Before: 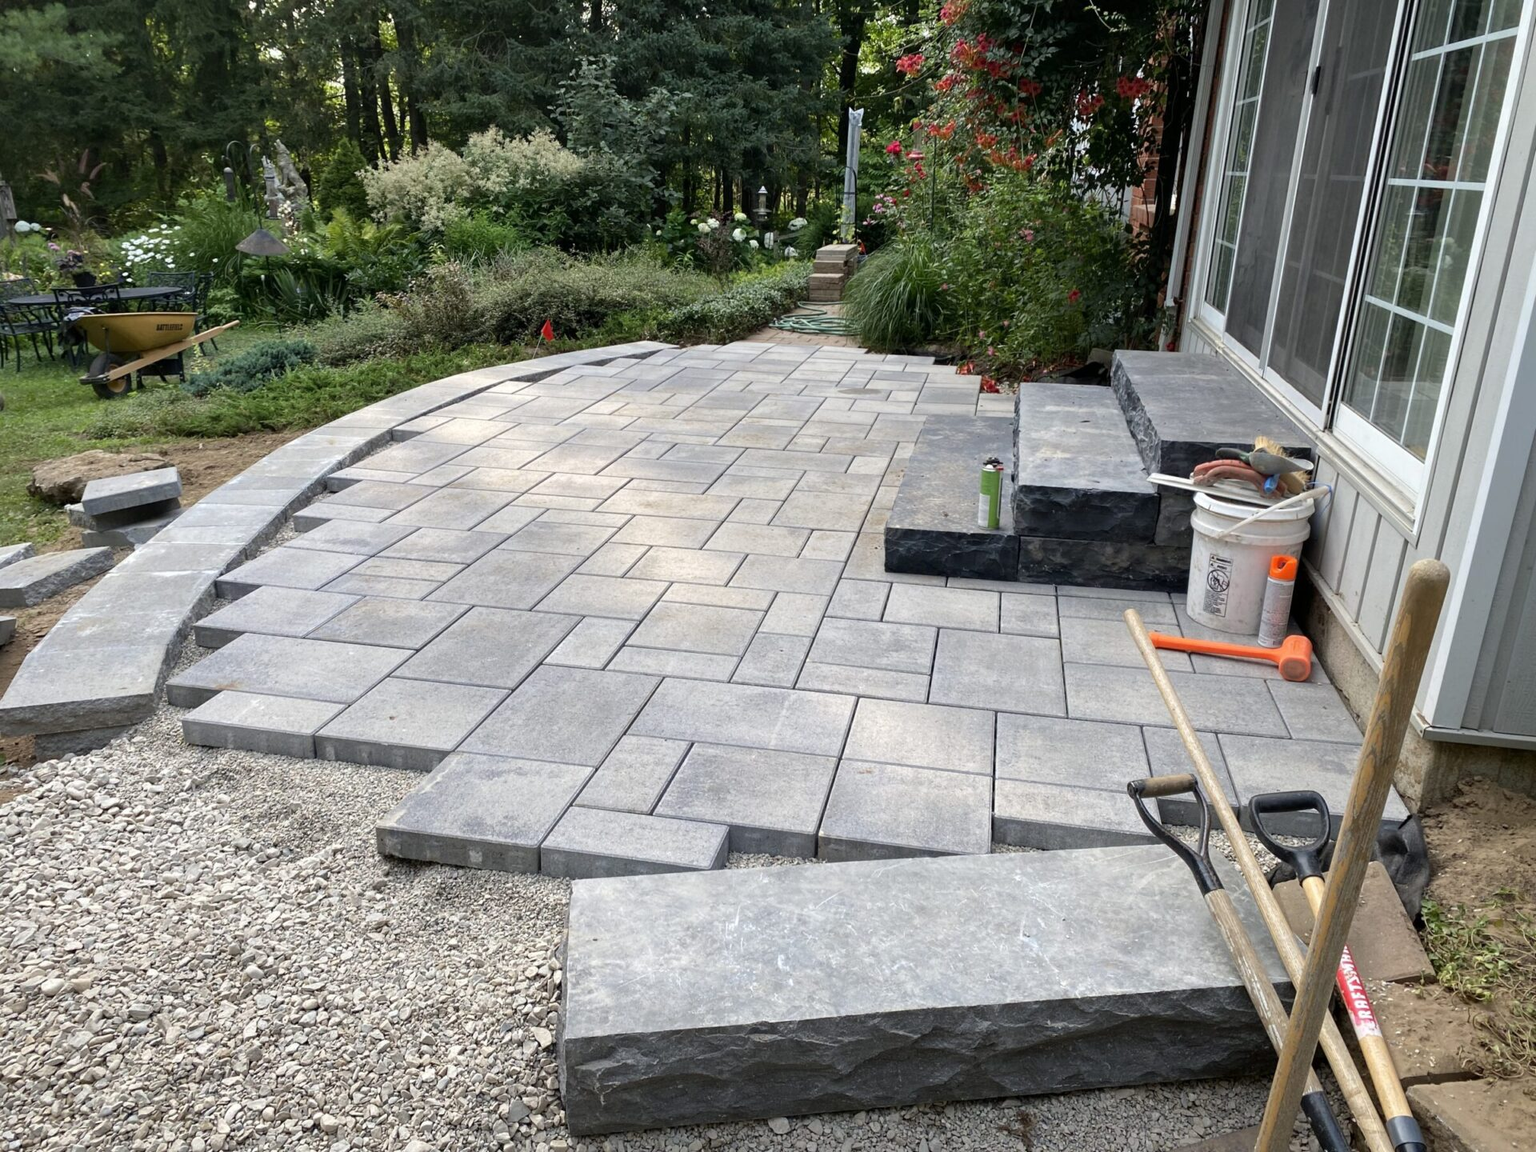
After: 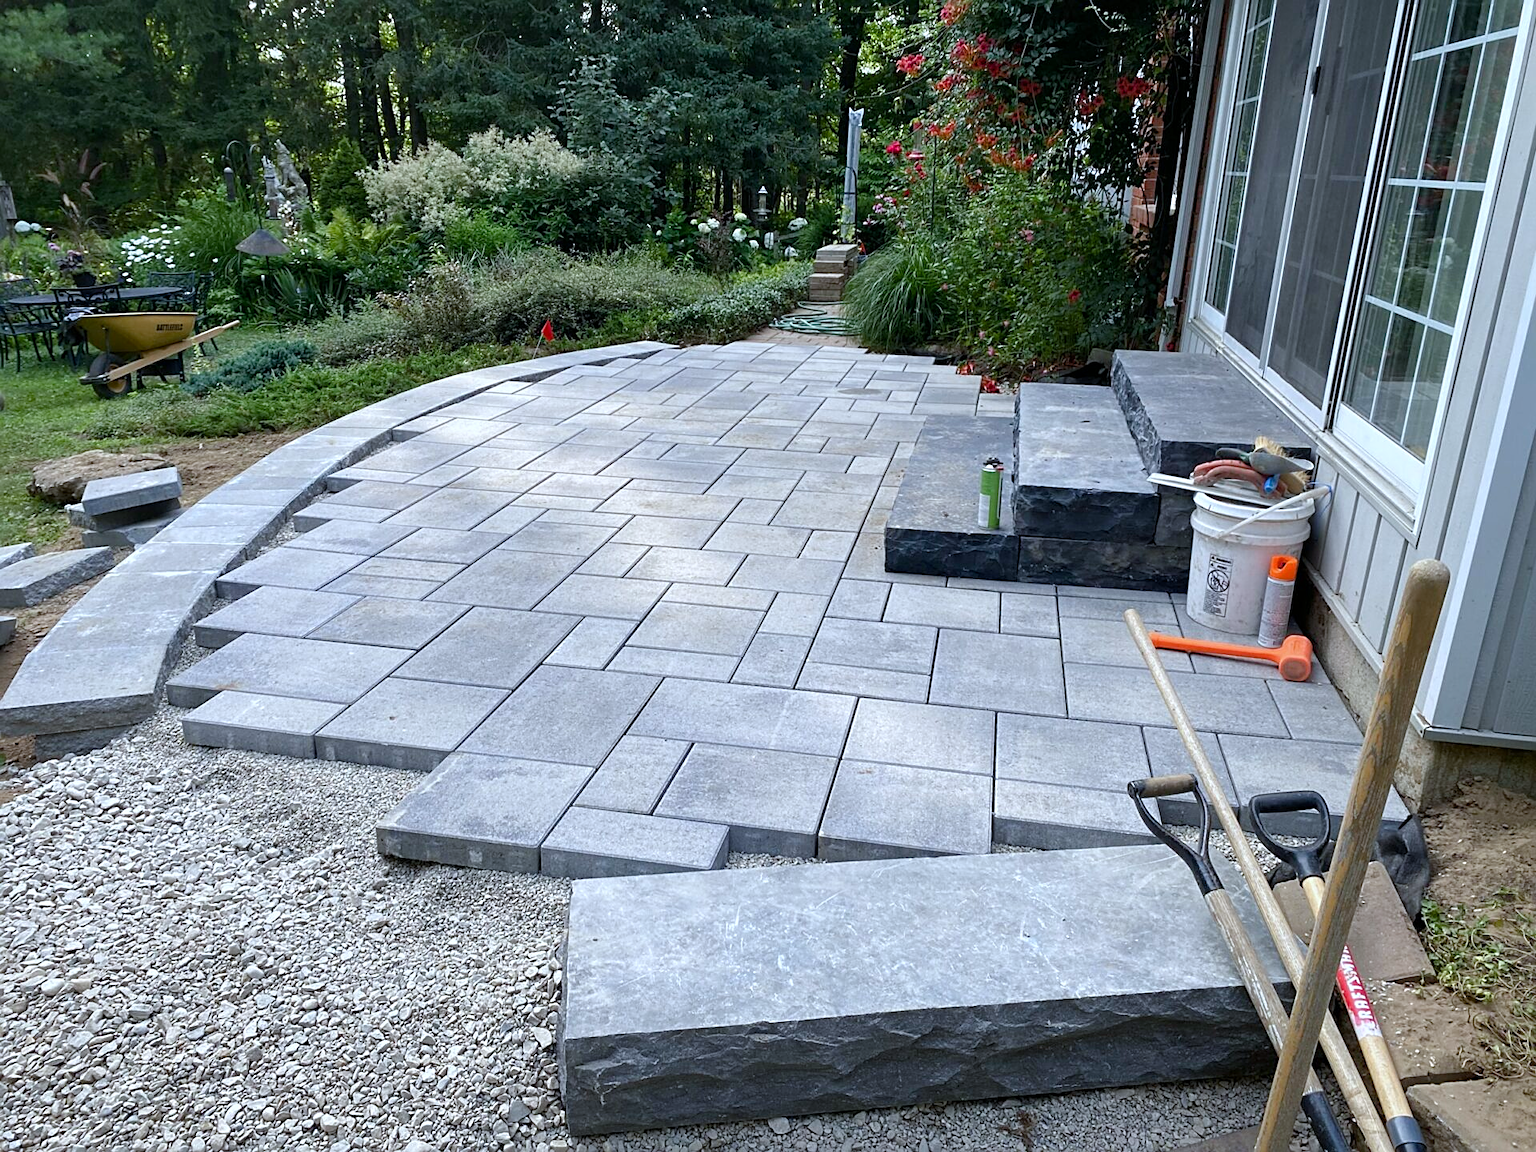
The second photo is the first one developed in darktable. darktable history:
sharpen: on, module defaults
color calibration: x 0.37, y 0.377, temperature 4289.93 K
color balance rgb: perceptual saturation grading › global saturation 20%, perceptual saturation grading › highlights -25%, perceptual saturation grading › shadows 25%
